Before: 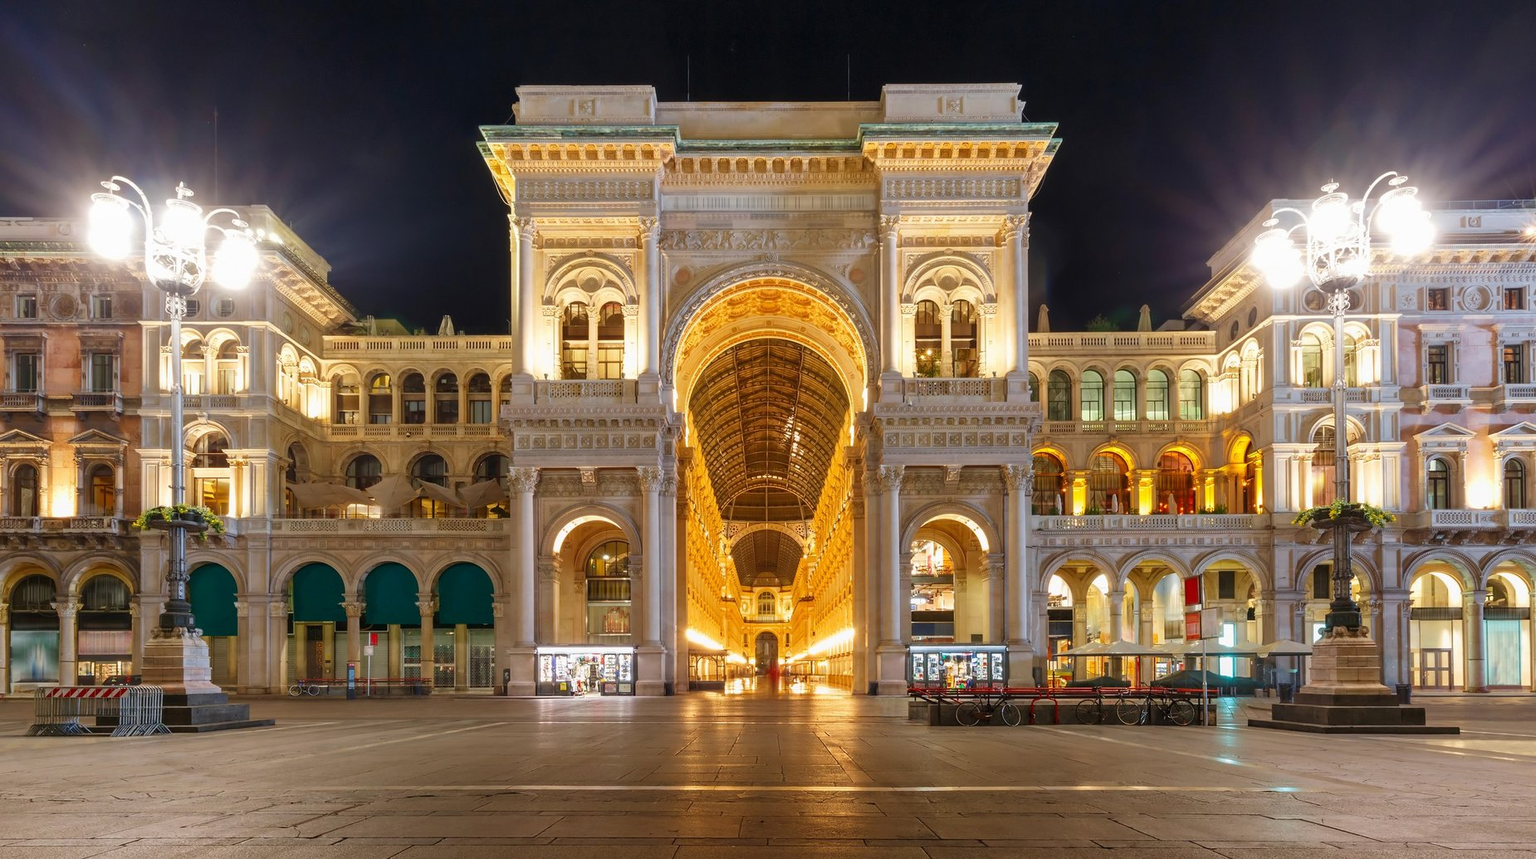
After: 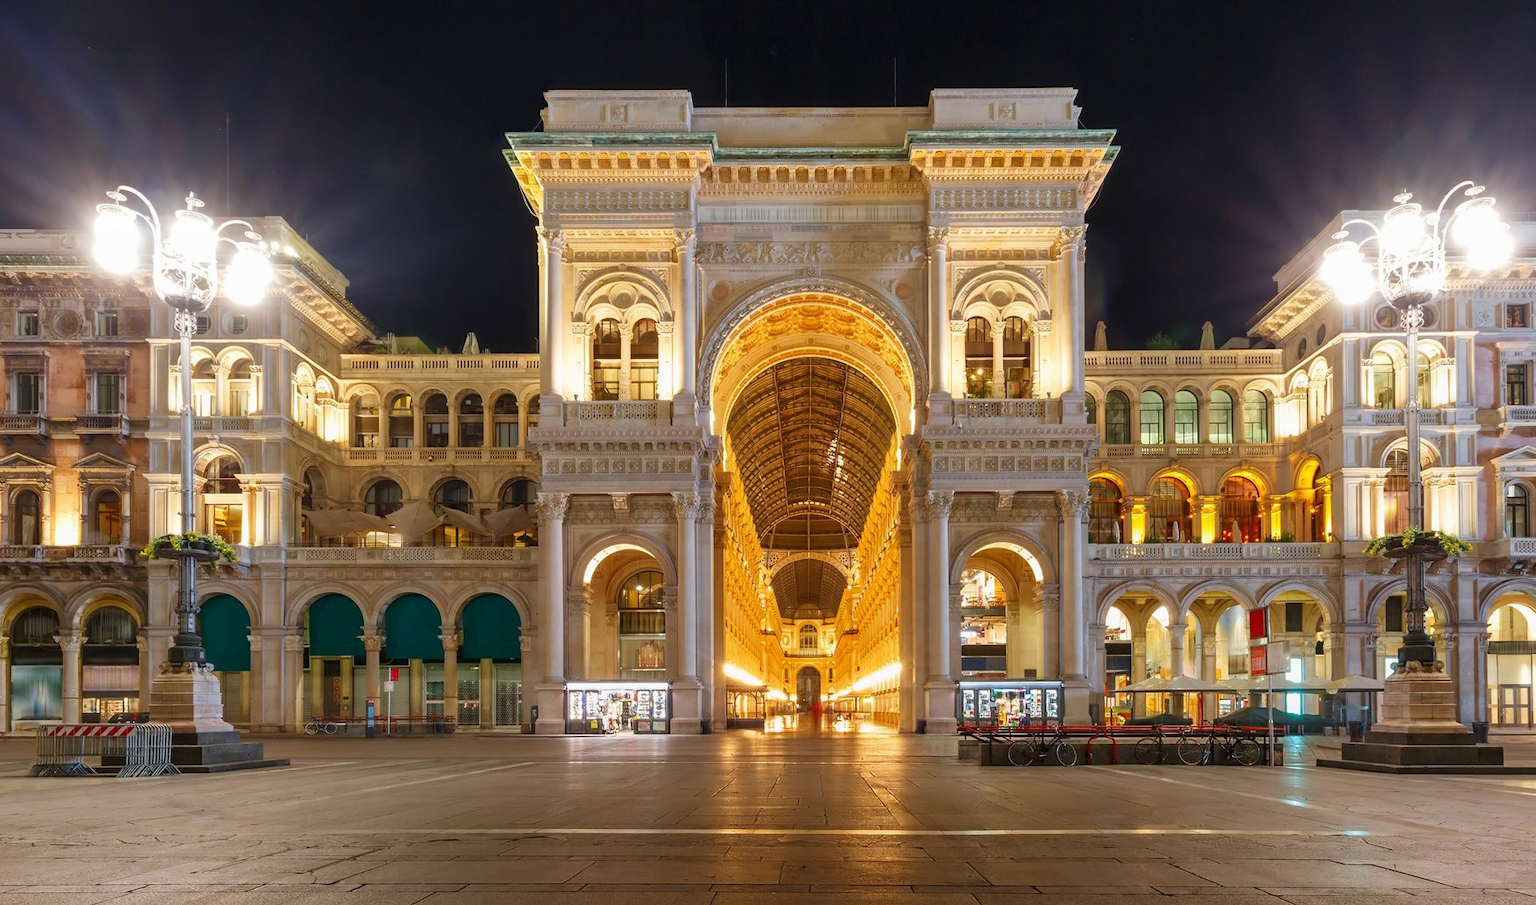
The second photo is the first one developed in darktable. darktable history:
contrast equalizer: y [[0.5 ×6], [0.5 ×6], [0.975, 0.964, 0.925, 0.865, 0.793, 0.721], [0 ×6], [0 ×6]]
crop and rotate: right 5.167%
